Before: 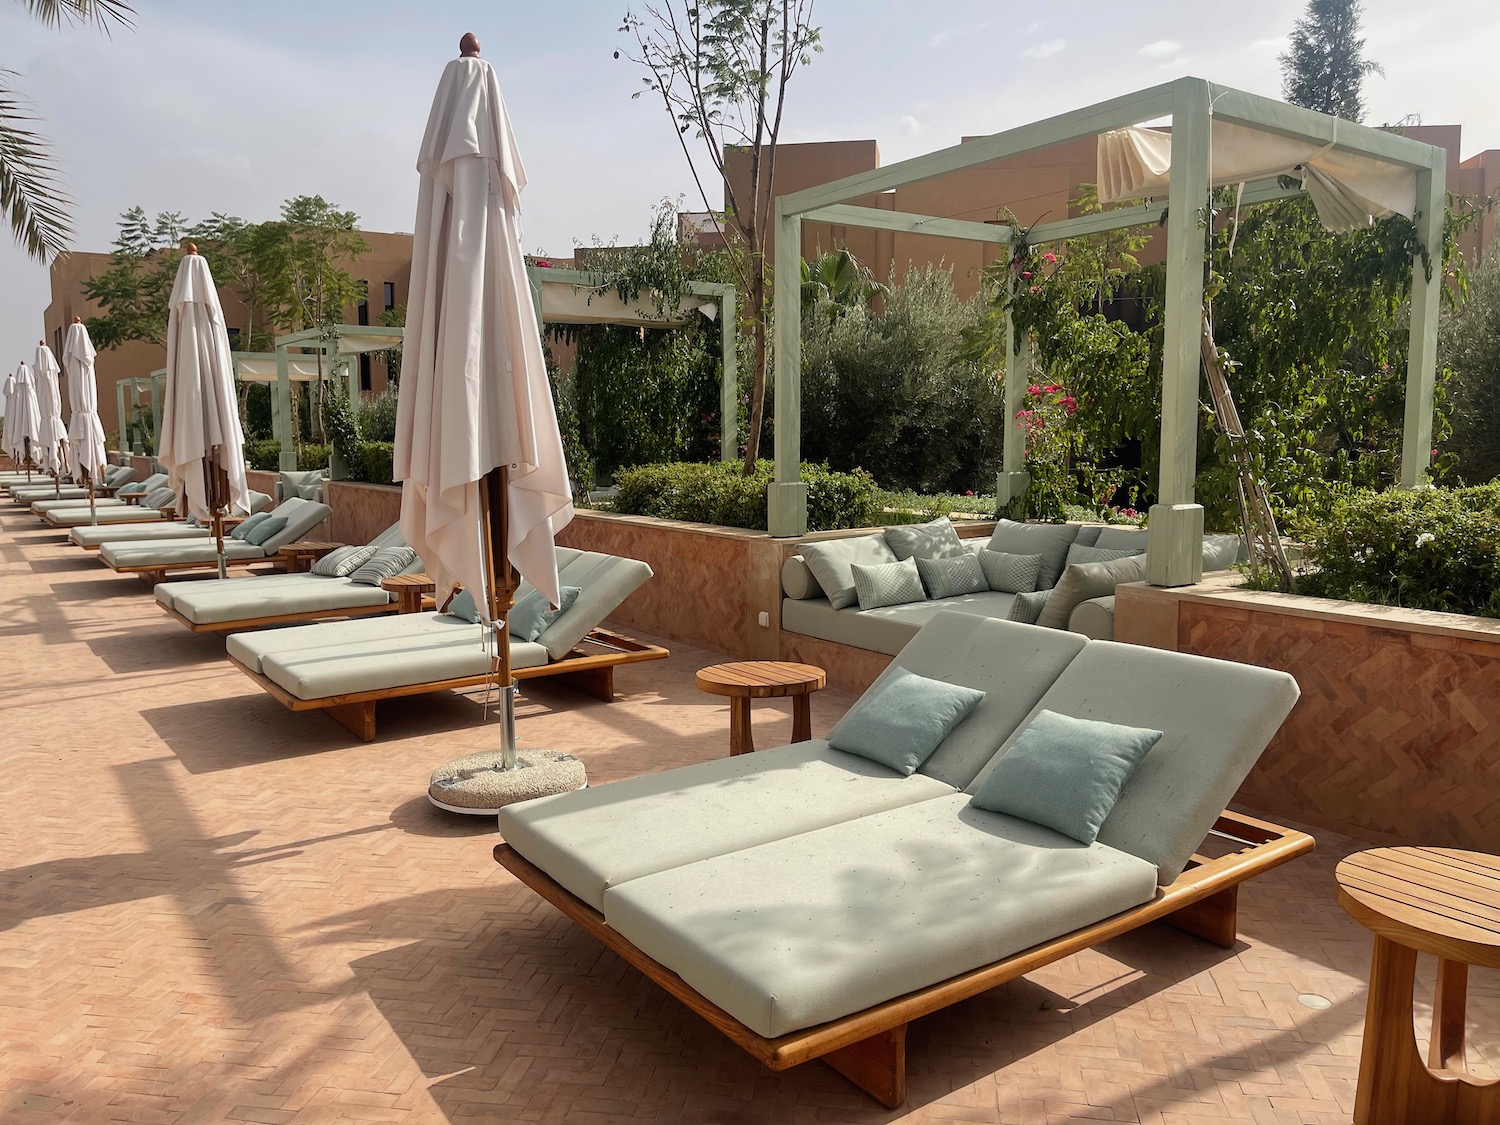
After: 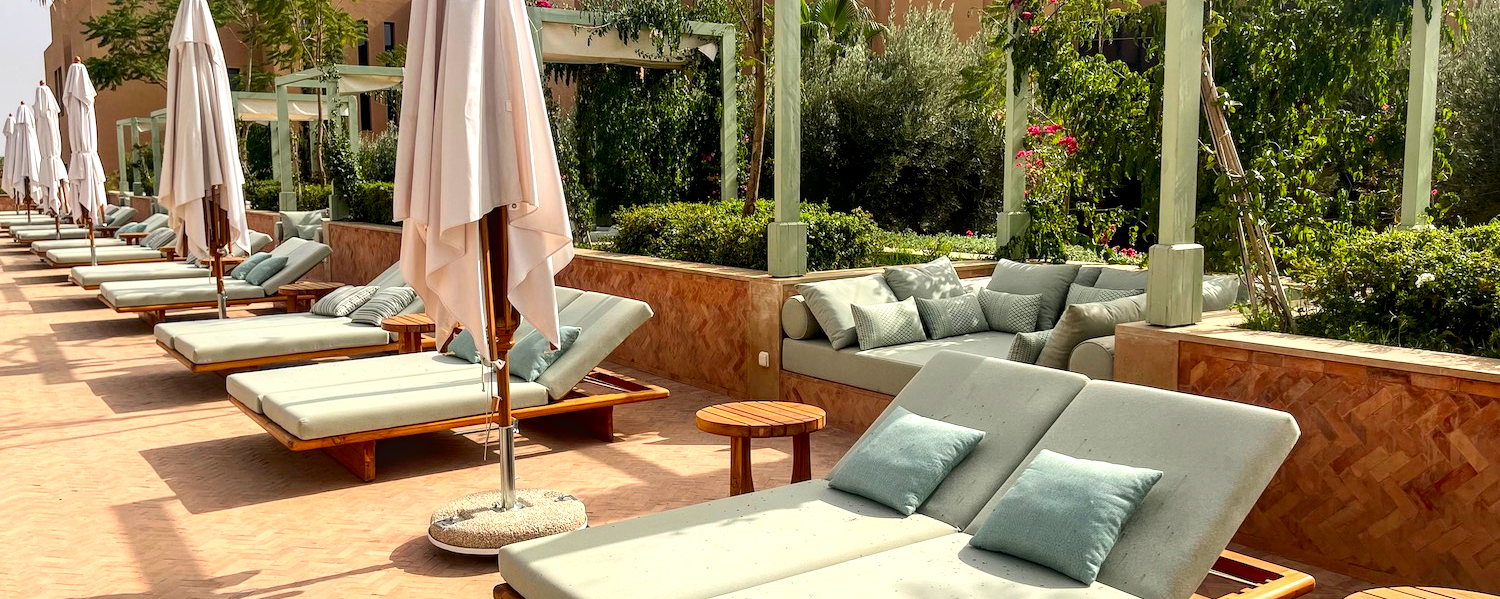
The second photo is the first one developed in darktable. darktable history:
contrast brightness saturation: contrast 0.168, saturation 0.317
crop and rotate: top 23.152%, bottom 23.579%
exposure: black level correction 0.001, exposure 0.498 EV, compensate exposure bias true, compensate highlight preservation false
local contrast: on, module defaults
